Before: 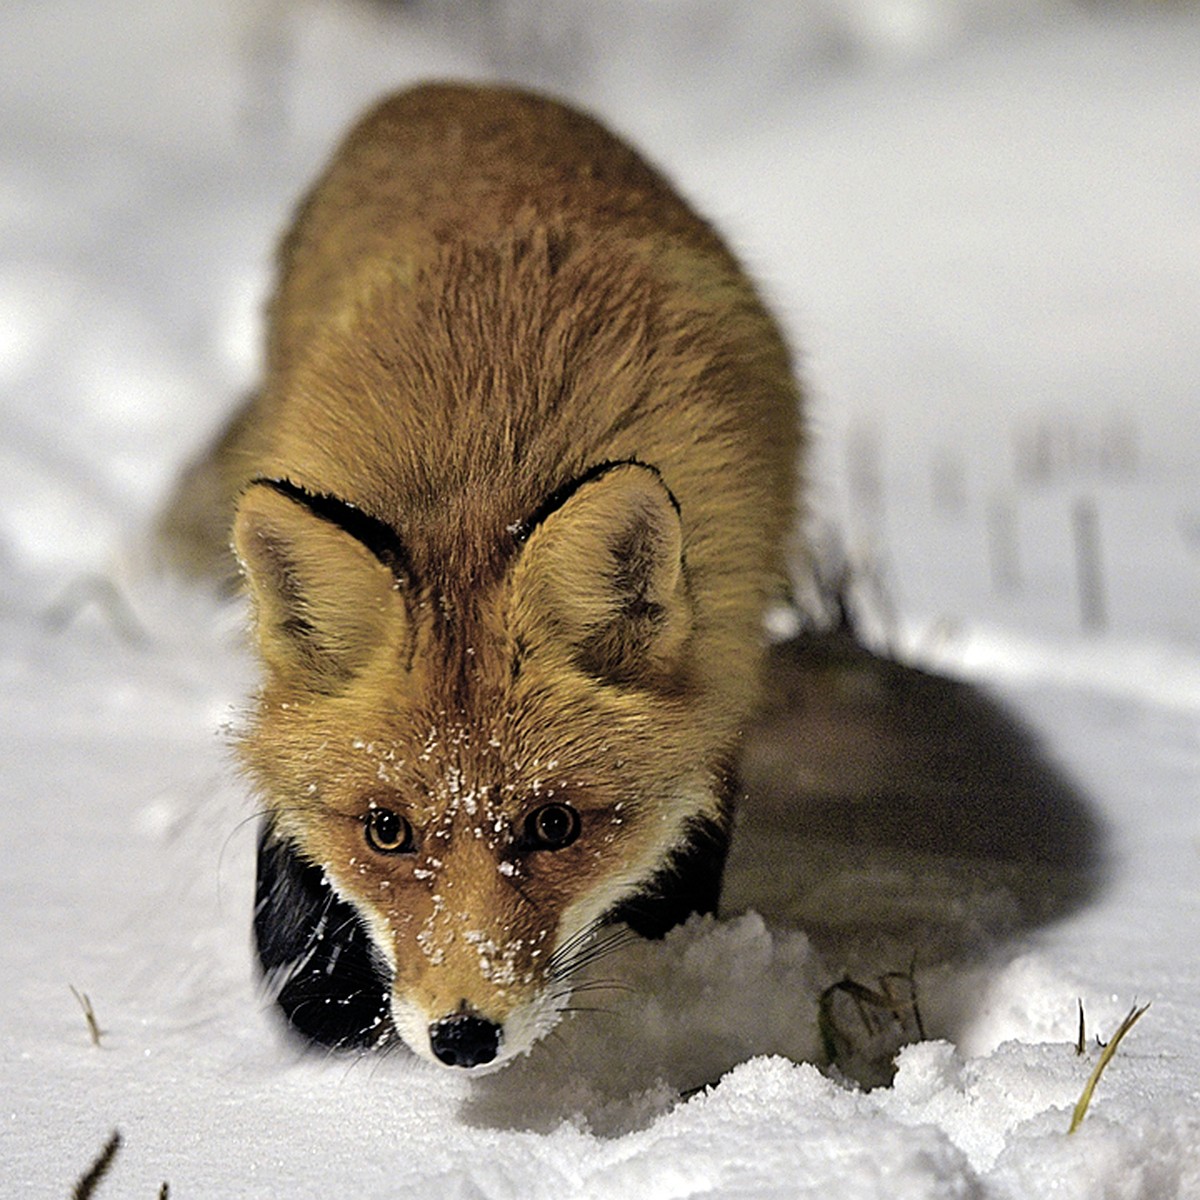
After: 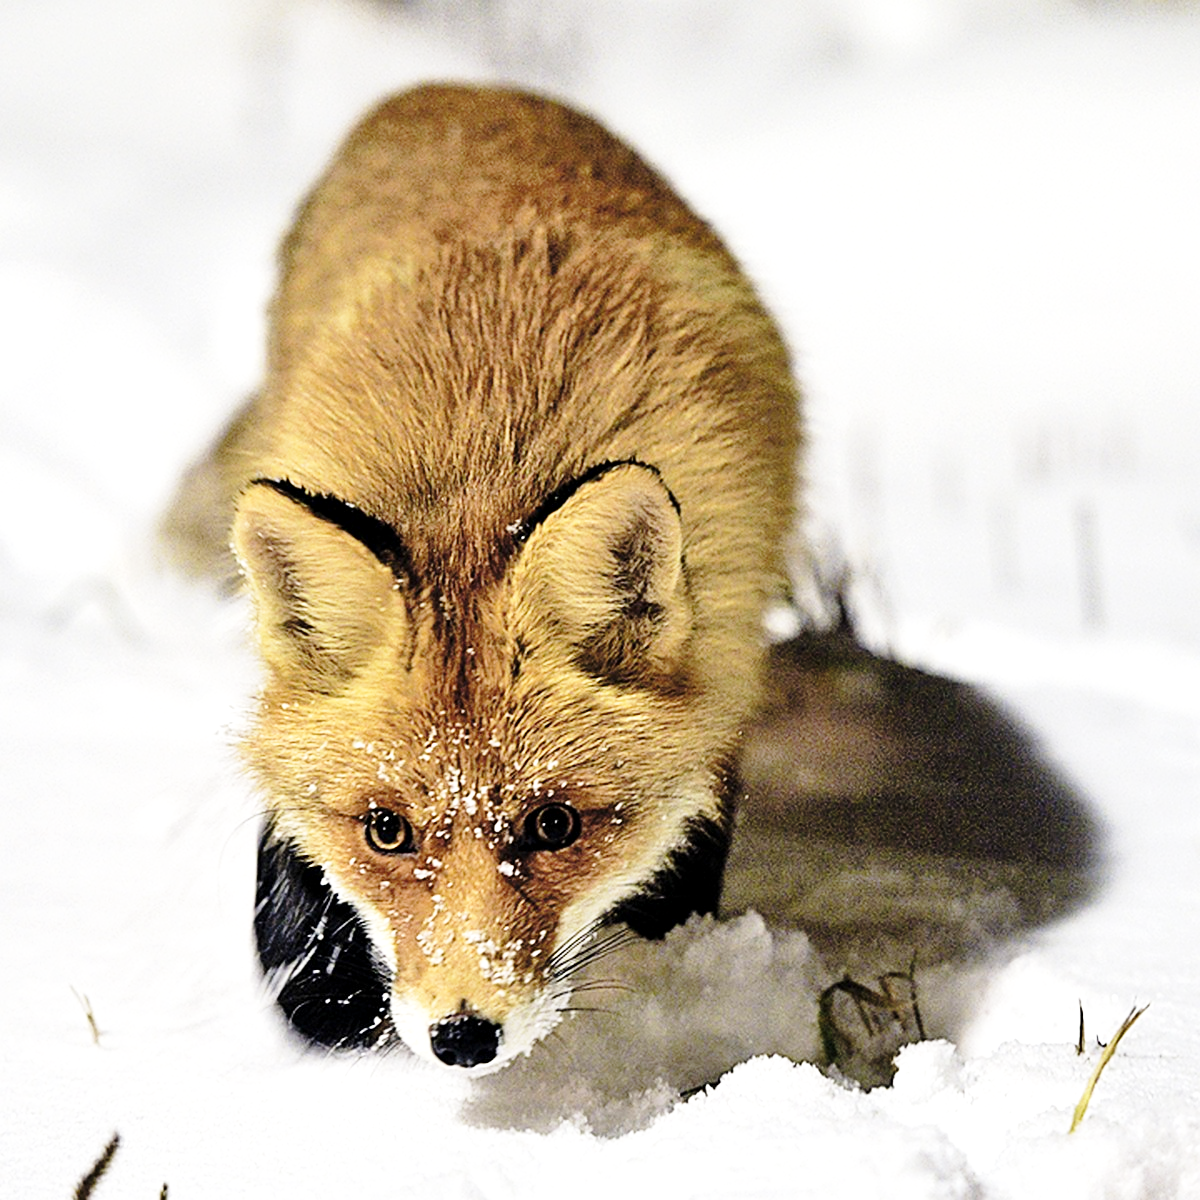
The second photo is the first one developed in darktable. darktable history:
exposure: black level correction 0.001, exposure 0.499 EV, compensate exposure bias true, compensate highlight preservation false
base curve: curves: ch0 [(0, 0) (0.028, 0.03) (0.121, 0.232) (0.46, 0.748) (0.859, 0.968) (1, 1)], preserve colors none
